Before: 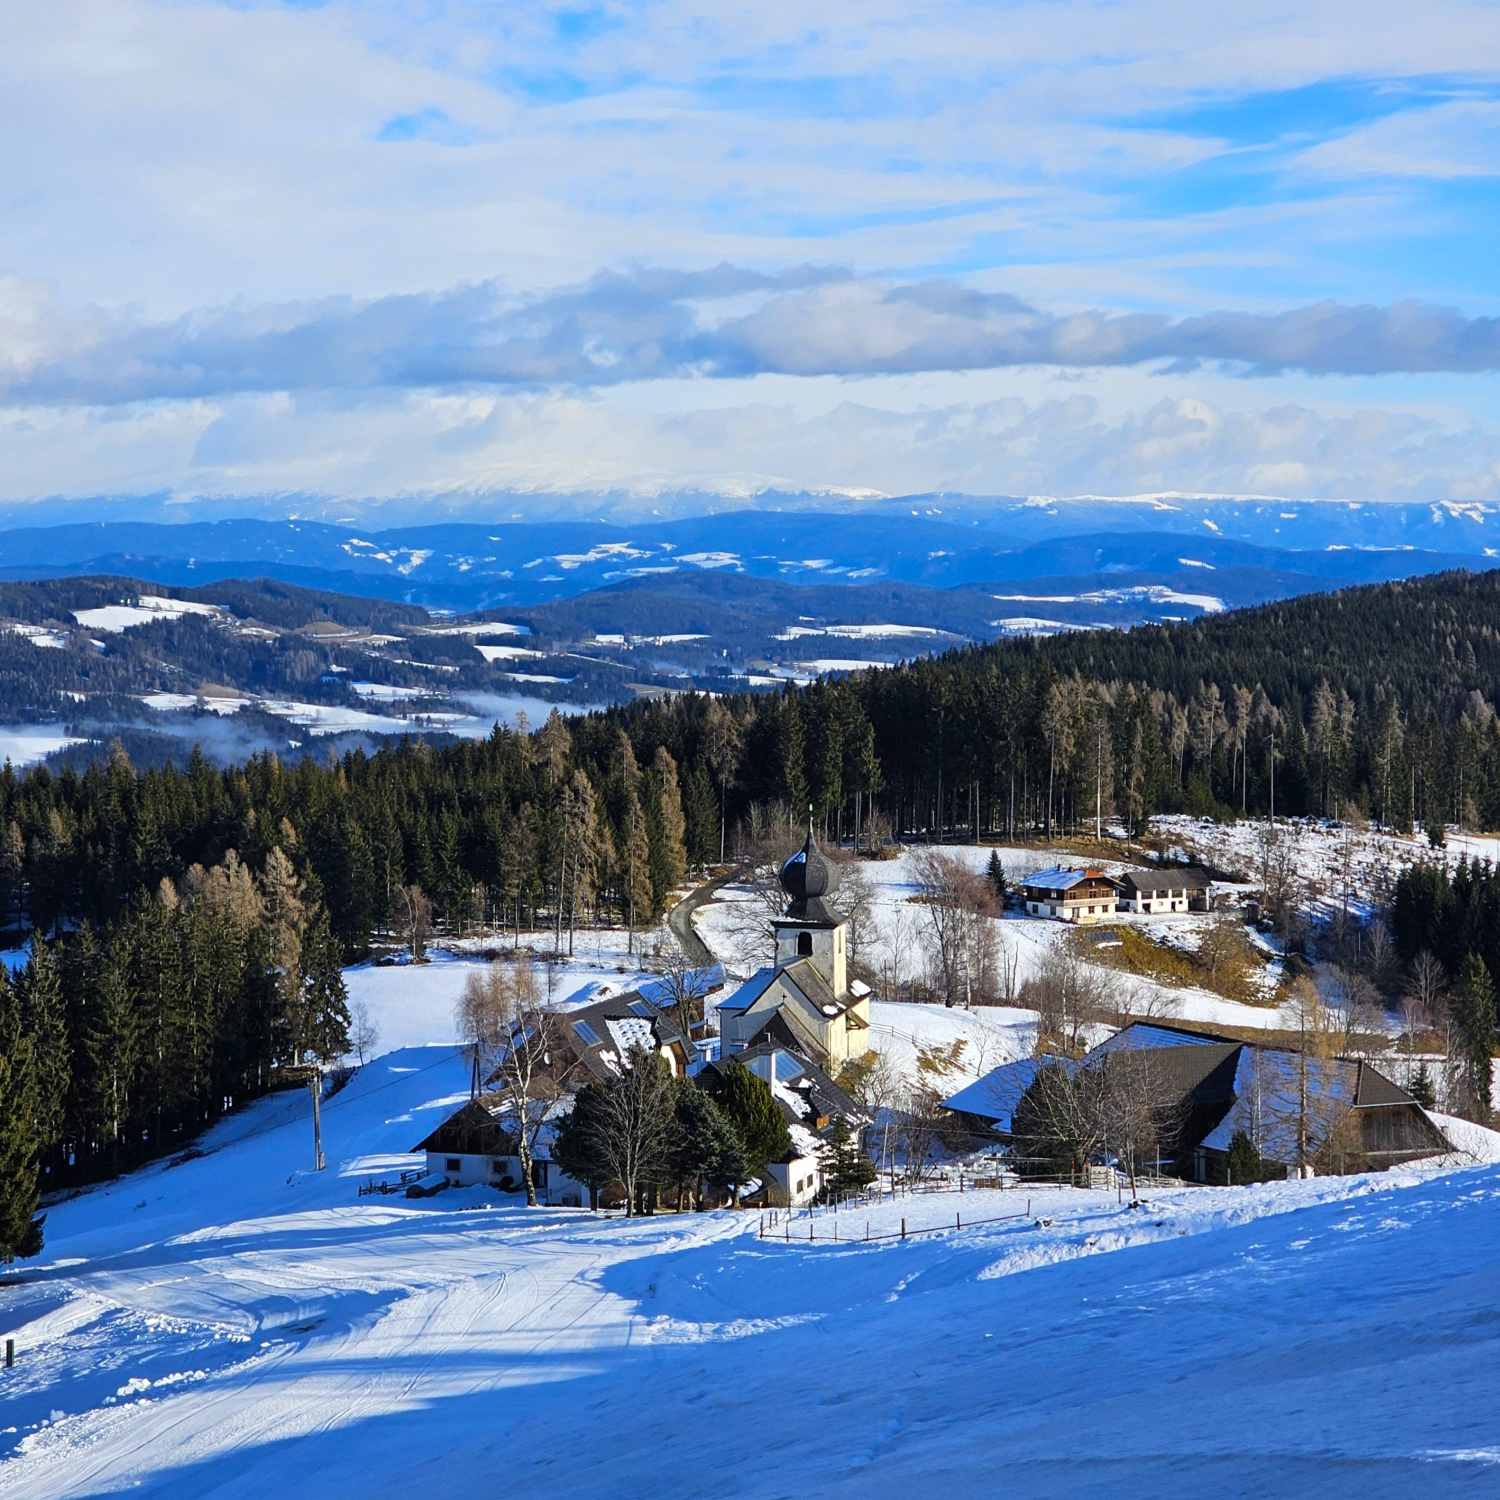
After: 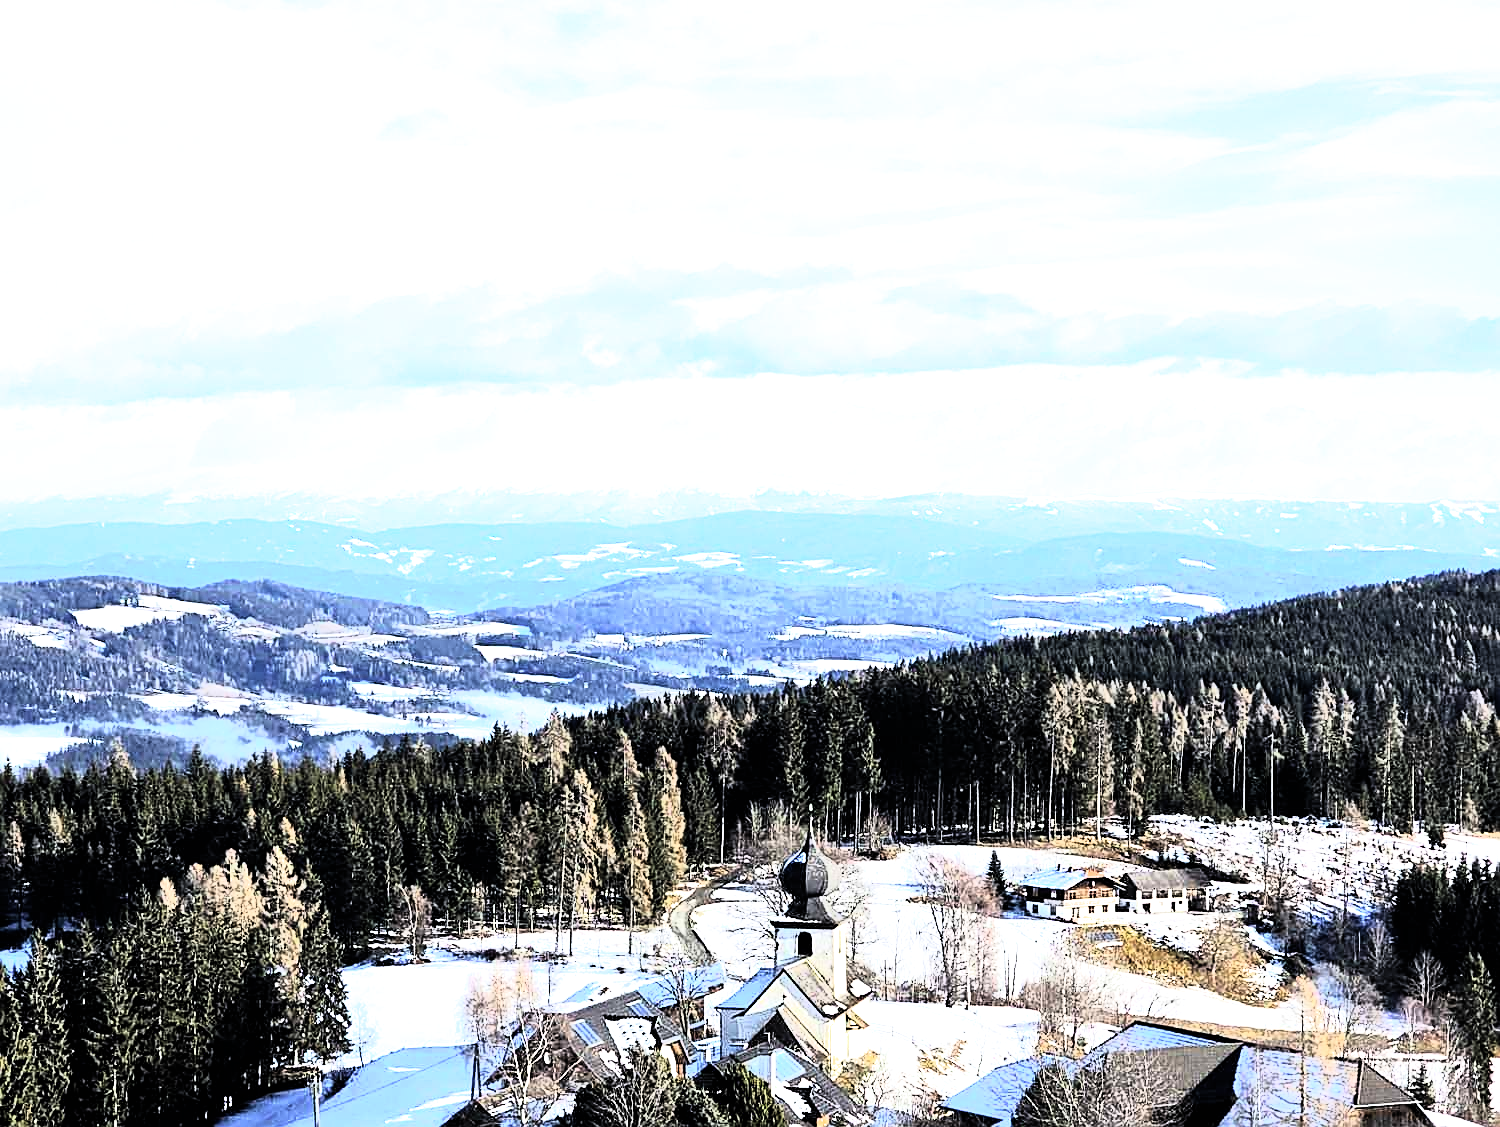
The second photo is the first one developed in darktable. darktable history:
filmic rgb: black relative exposure -8.26 EV, white relative exposure 2.2 EV, target white luminance 99.956%, hardness 7.15, latitude 74.98%, contrast 1.324, highlights saturation mix -1.88%, shadows ↔ highlights balance 30.69%
exposure: exposure 0.559 EV, compensate highlight preservation false
crop: bottom 24.83%
tone curve: curves: ch0 [(0, 0) (0.003, 0.005) (0.011, 0.018) (0.025, 0.041) (0.044, 0.072) (0.069, 0.113) (0.1, 0.163) (0.136, 0.221) (0.177, 0.289) (0.224, 0.366) (0.277, 0.452) (0.335, 0.546) (0.399, 0.65) (0.468, 0.763) (0.543, 0.885) (0.623, 0.93) (0.709, 0.946) (0.801, 0.963) (0.898, 0.981) (1, 1)], color space Lab, independent channels, preserve colors none
sharpen: on, module defaults
